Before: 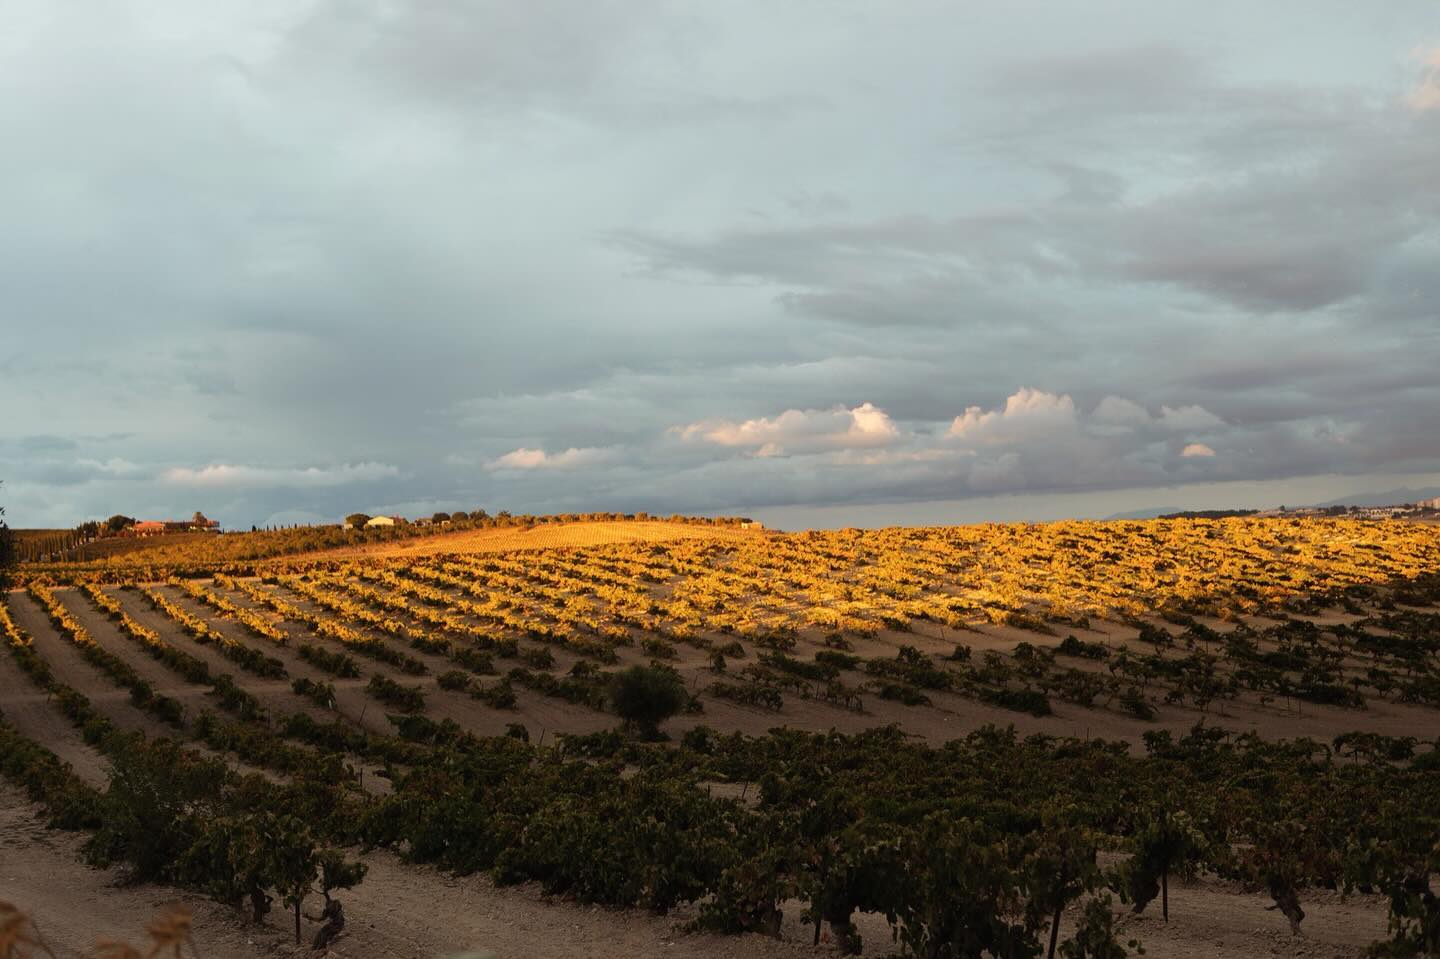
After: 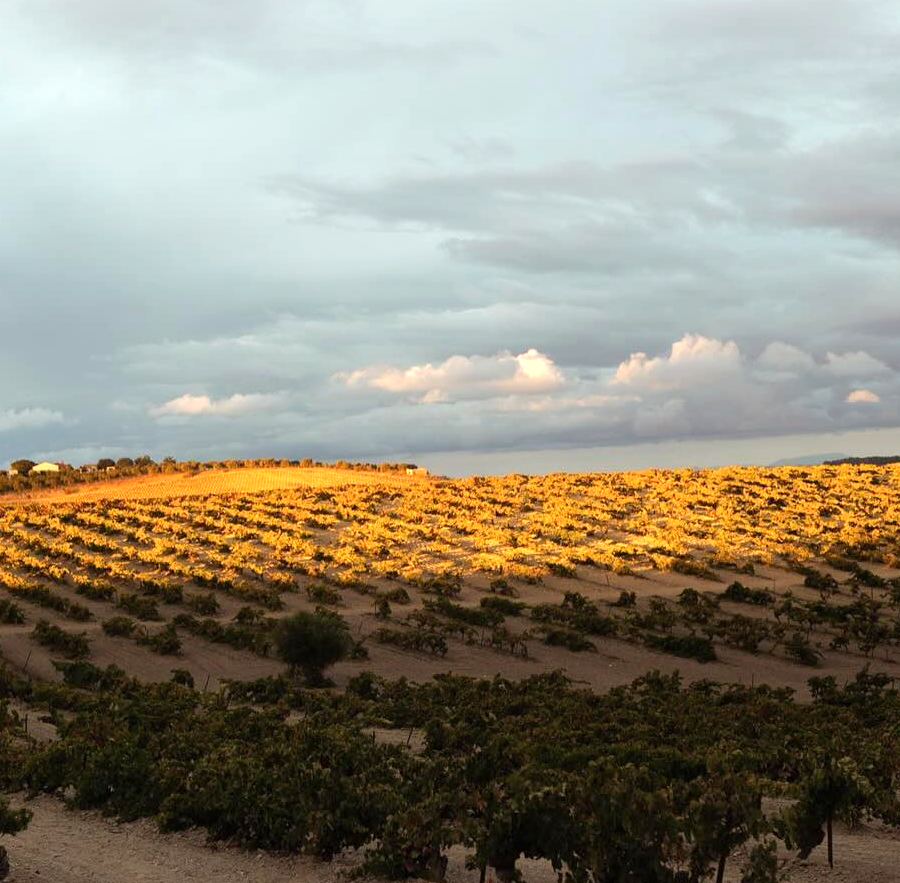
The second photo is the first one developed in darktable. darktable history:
crop and rotate: left 23.309%, top 5.641%, right 14.144%, bottom 2.25%
exposure: black level correction 0.001, exposure 0.498 EV, compensate highlight preservation false
